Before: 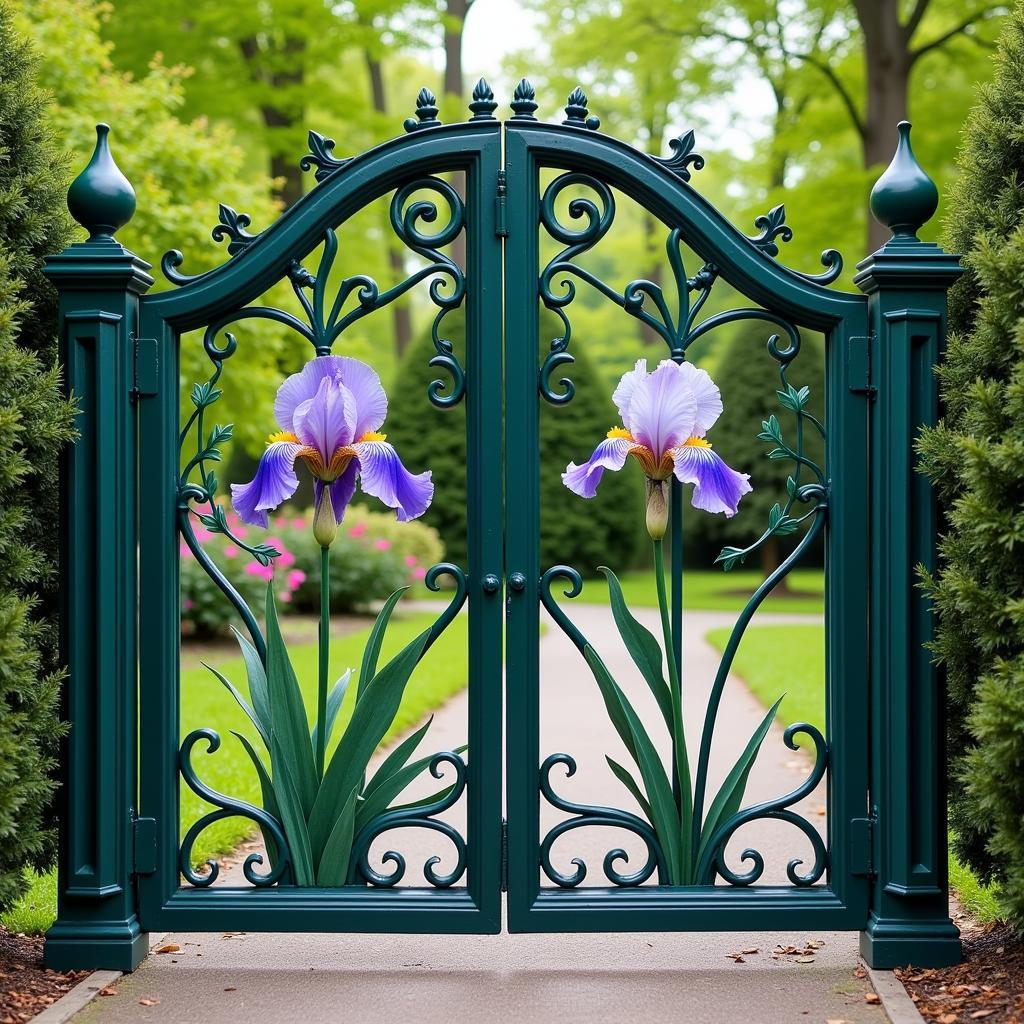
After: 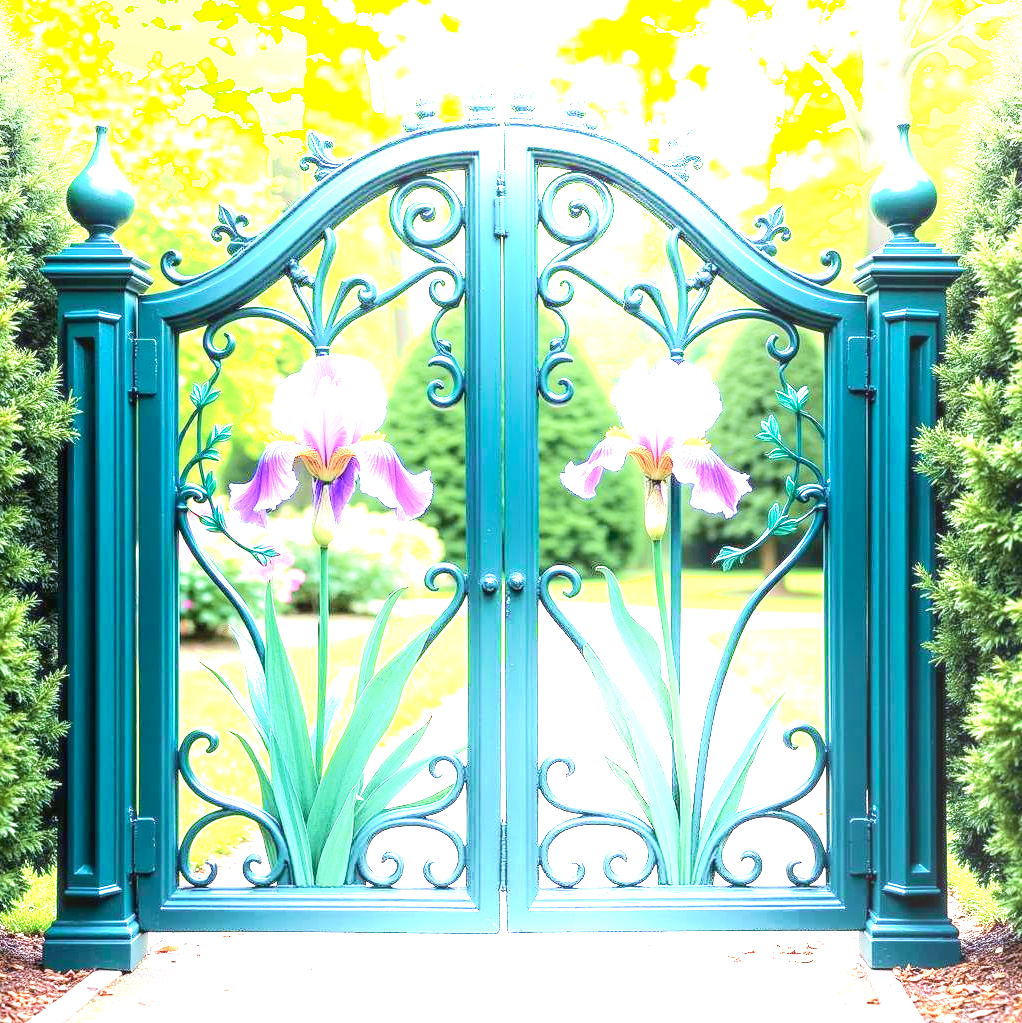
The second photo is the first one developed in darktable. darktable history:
exposure: exposure 1.997 EV, compensate highlight preservation false
local contrast: on, module defaults
crop: left 0.16%
color calibration: x 0.372, y 0.386, temperature 4285 K
color correction: highlights b* -0.042, saturation 1.07
velvia: on, module defaults
shadows and highlights: shadows -41.3, highlights 64.75, soften with gaussian
